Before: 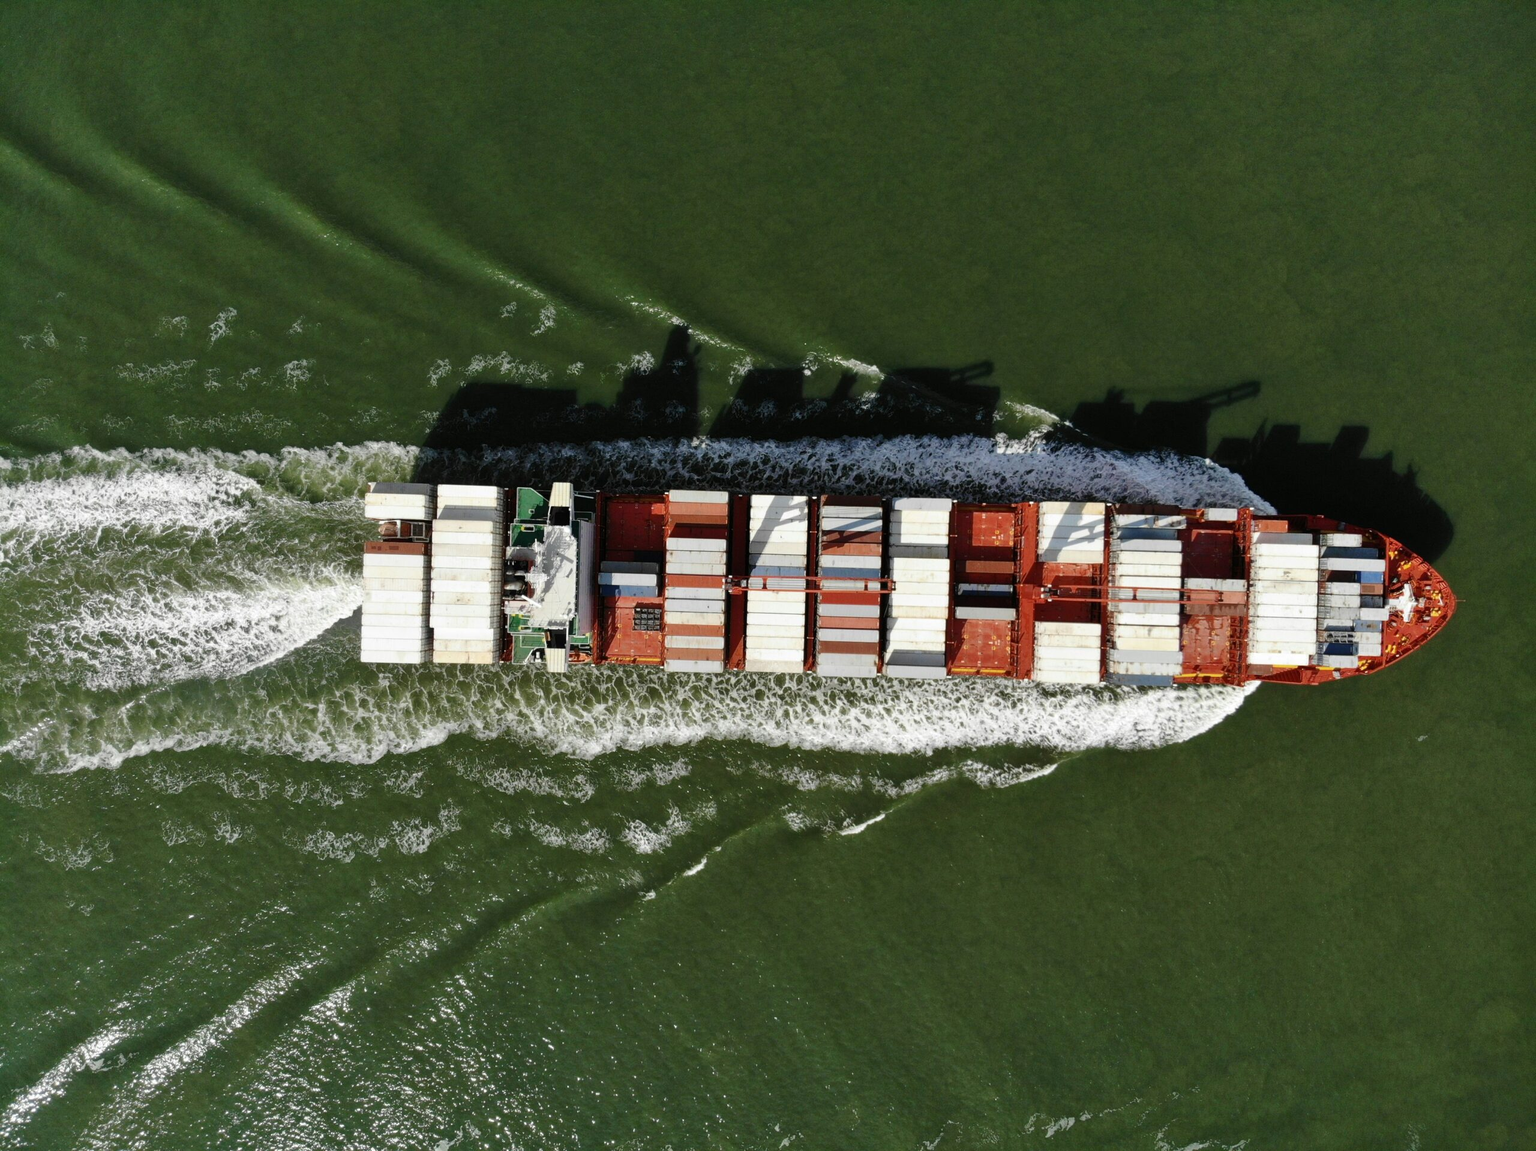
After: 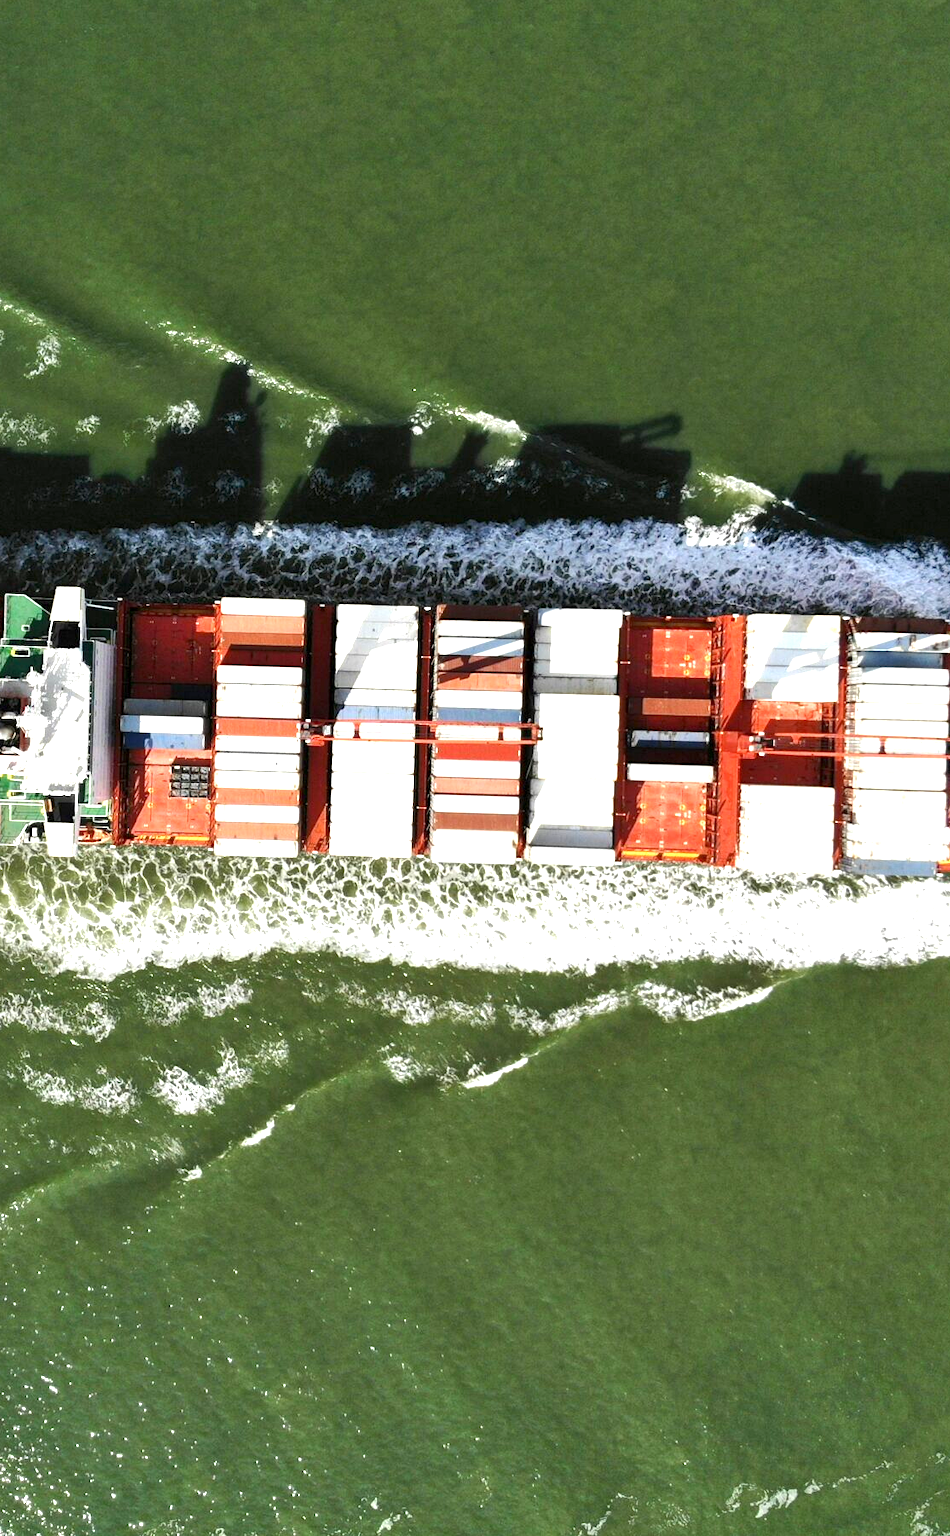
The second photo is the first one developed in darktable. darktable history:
crop: left 33.452%, top 6.084%, right 22.987%
exposure: black level correction 0.001, exposure 1.398 EV, compensate exposure bias true, compensate highlight preservation false
